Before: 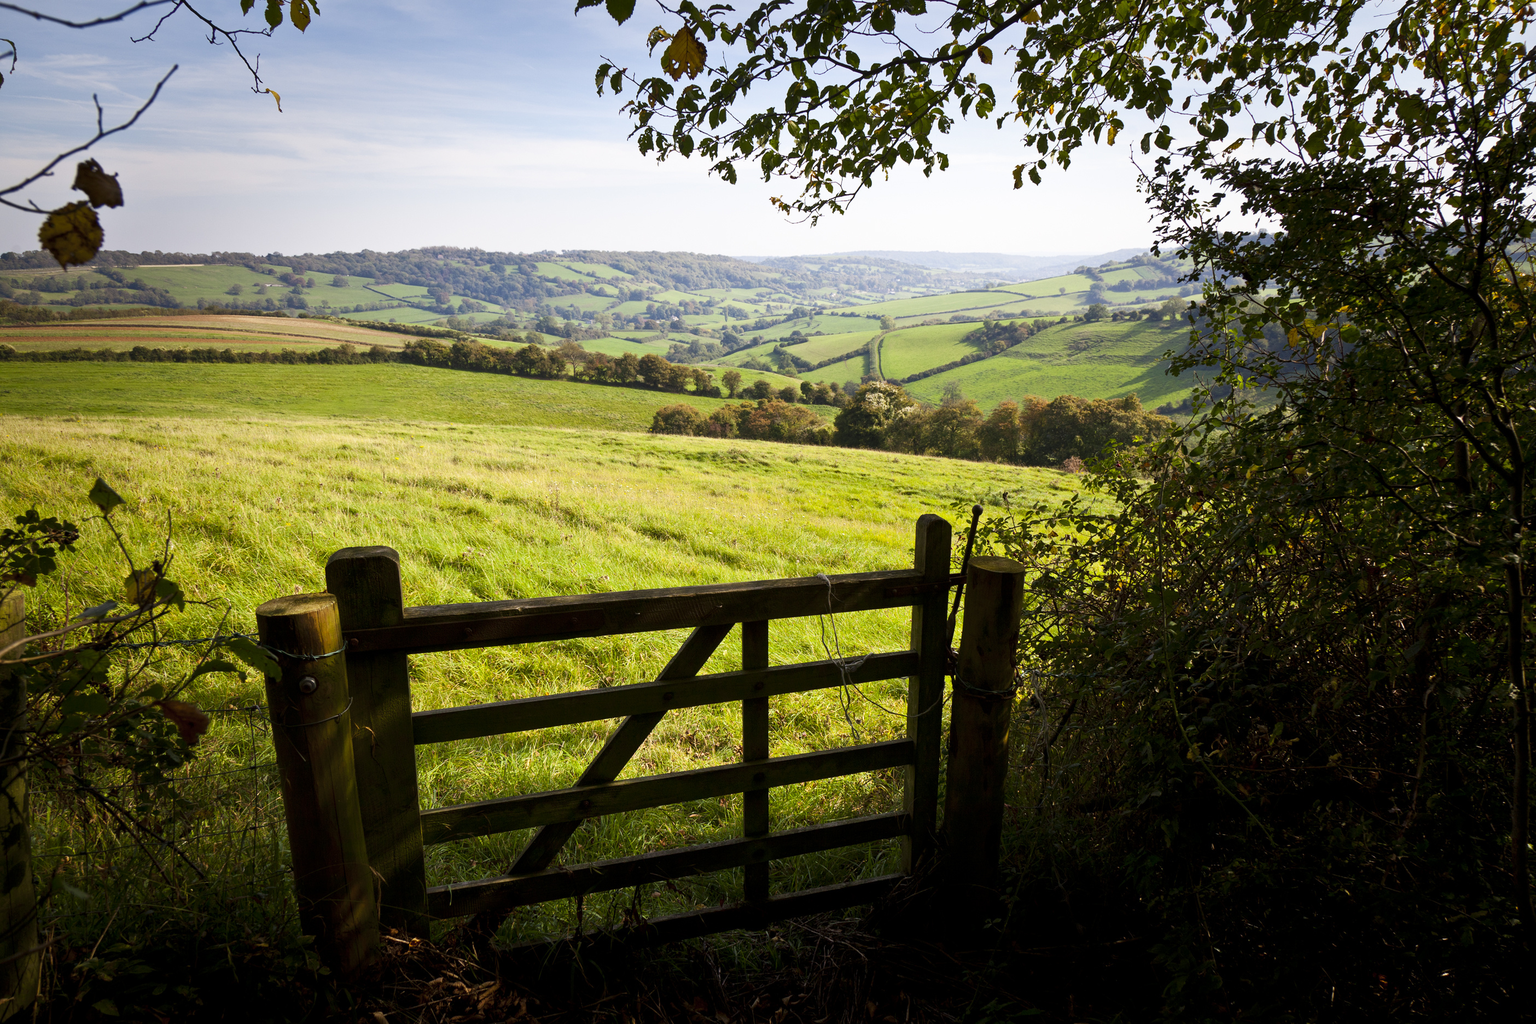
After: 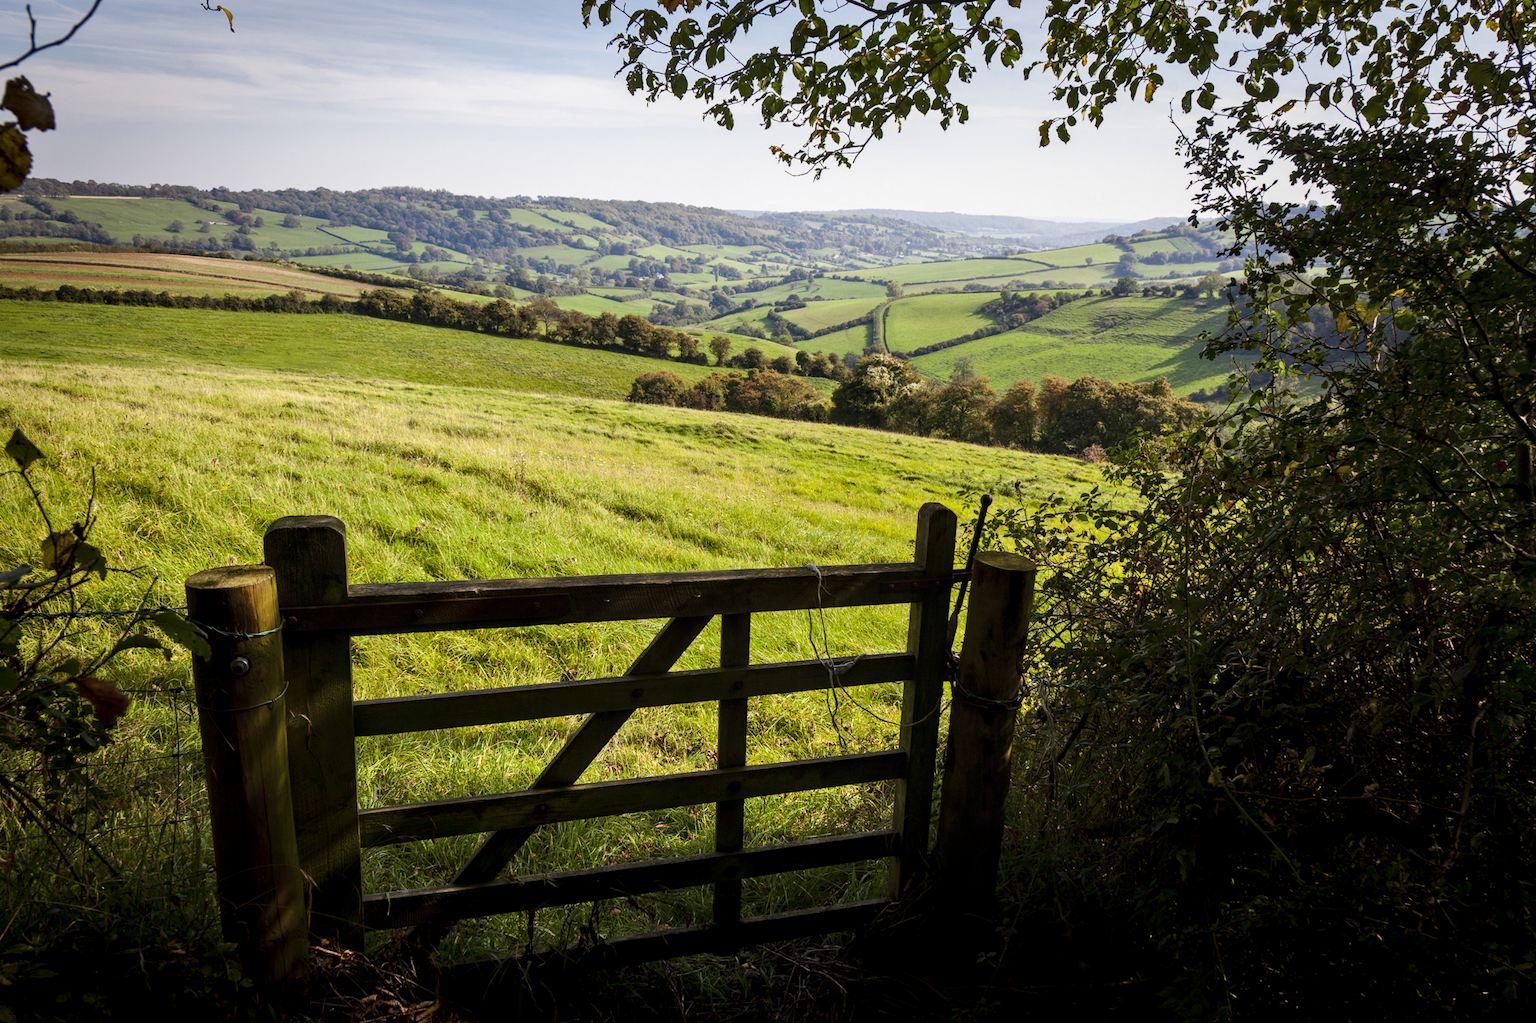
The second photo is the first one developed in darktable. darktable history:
color zones: curves: ch1 [(0, 0.469) (0.001, 0.469) (0.12, 0.446) (0.248, 0.469) (0.5, 0.5) (0.748, 0.5) (0.999, 0.469) (1, 0.469)]
shadows and highlights: shadows -20.36, white point adjustment -2.17, highlights -34.89
contrast equalizer: octaves 7, y [[0.6 ×6], [0.55 ×6], [0 ×6], [0 ×6], [0 ×6]], mix 0.146
crop and rotate: angle -2.1°, left 3.161%, top 4.091%, right 1.447%, bottom 0.563%
local contrast: on, module defaults
